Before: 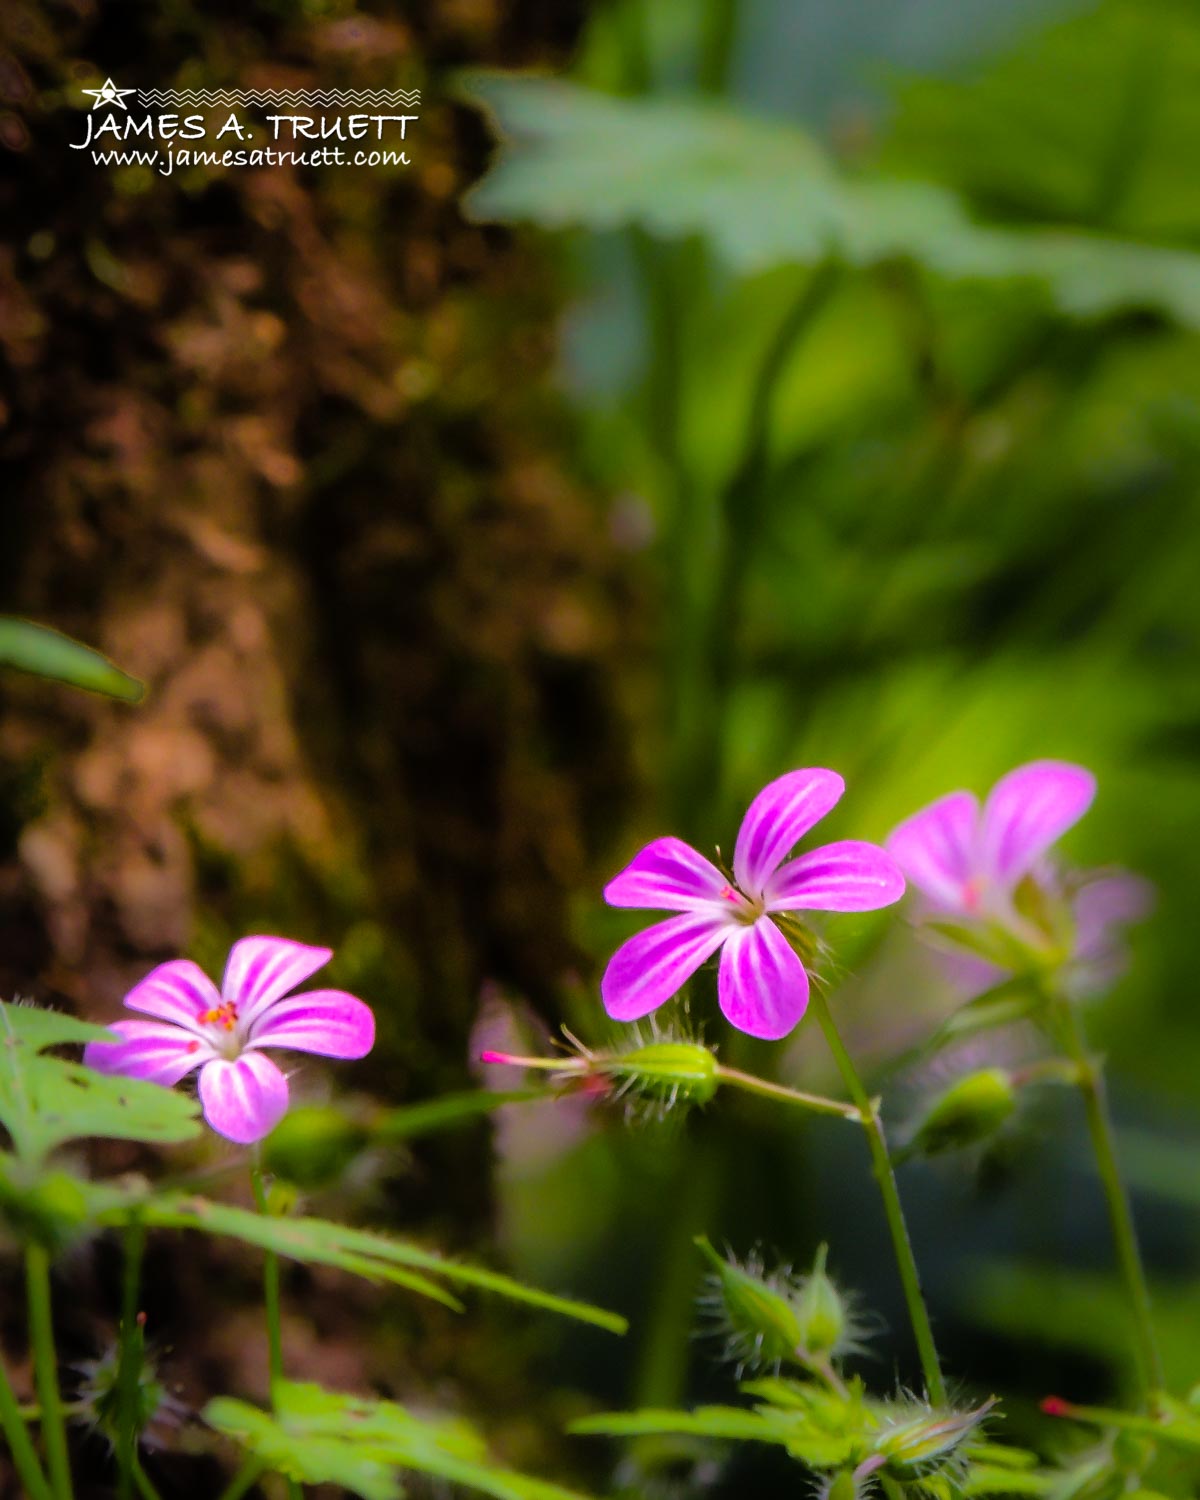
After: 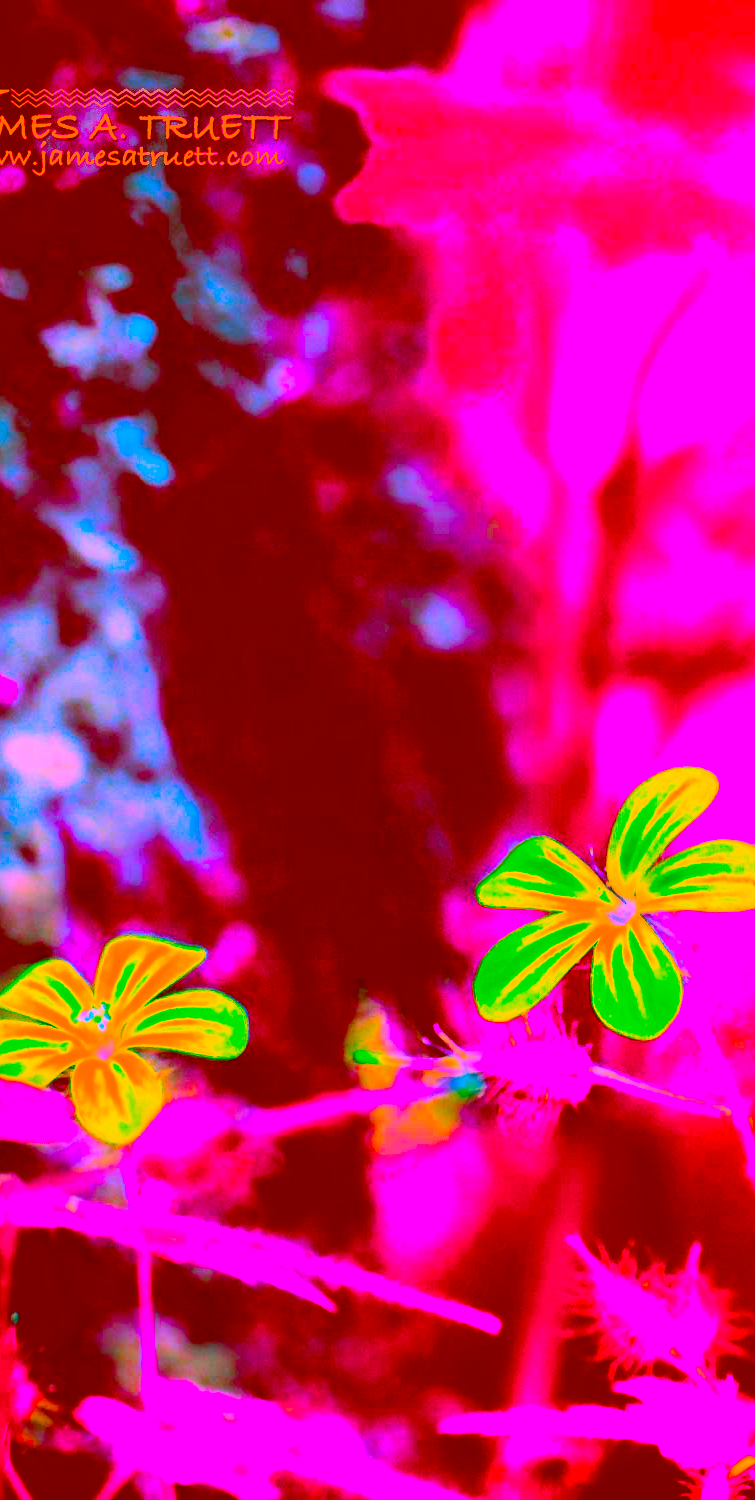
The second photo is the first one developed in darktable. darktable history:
tone equalizer: on, module defaults
crop: left 10.634%, right 26.434%
color correction: highlights a* -39.01, highlights b* -39.62, shadows a* -39.46, shadows b* -39.82, saturation -2.97
base curve: curves: ch0 [(0, 0) (0.007, 0.004) (0.027, 0.03) (0.046, 0.07) (0.207, 0.54) (0.442, 0.872) (0.673, 0.972) (1, 1)], preserve colors none
shadows and highlights: shadows 37.75, highlights -26.68, soften with gaussian
